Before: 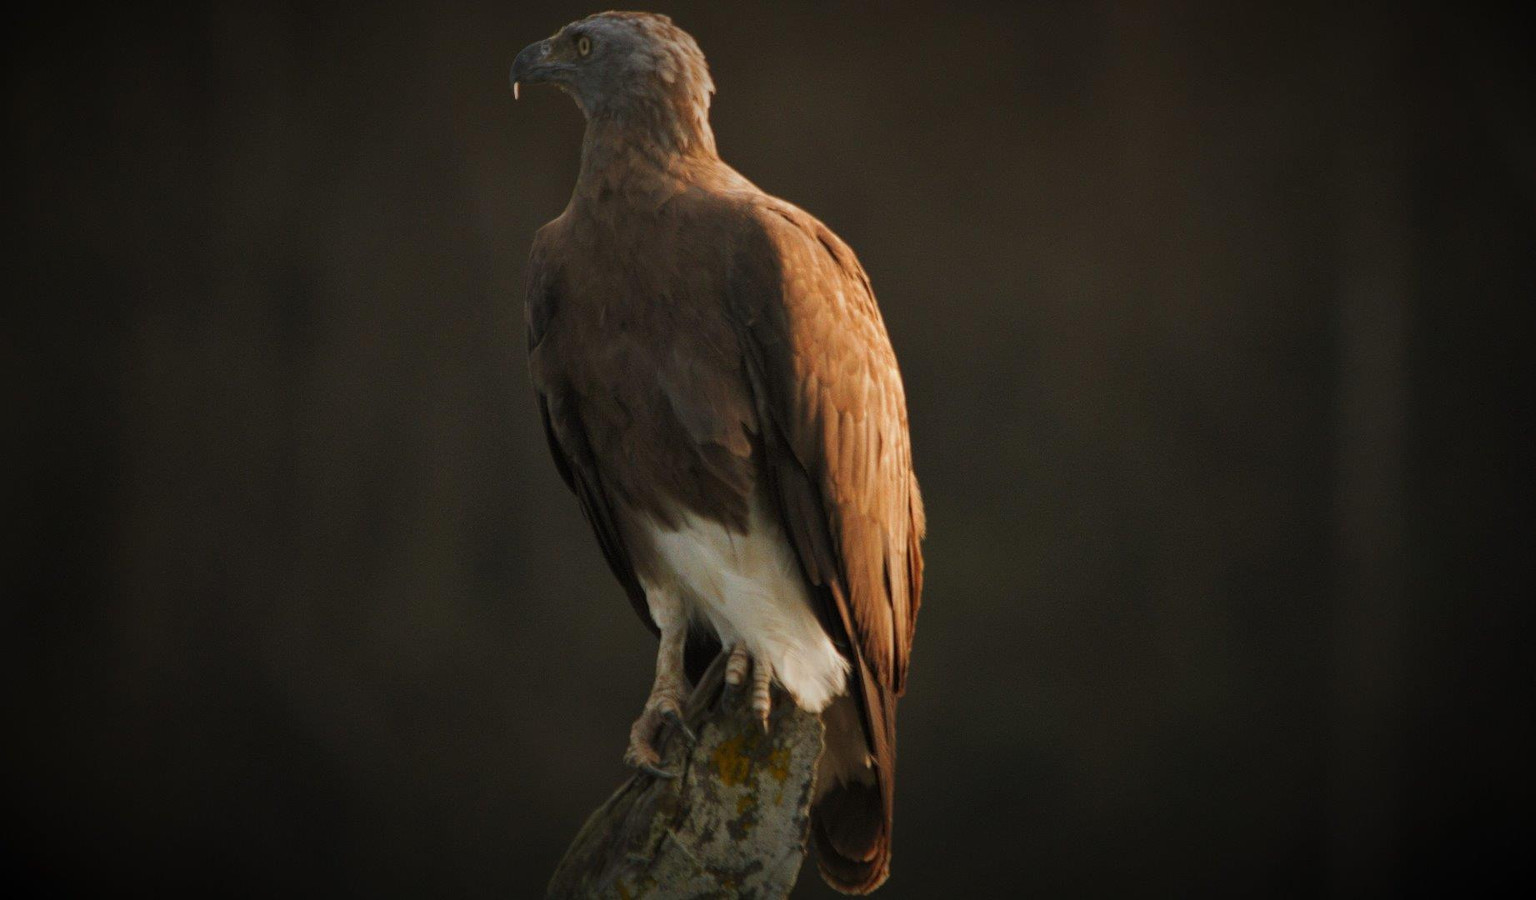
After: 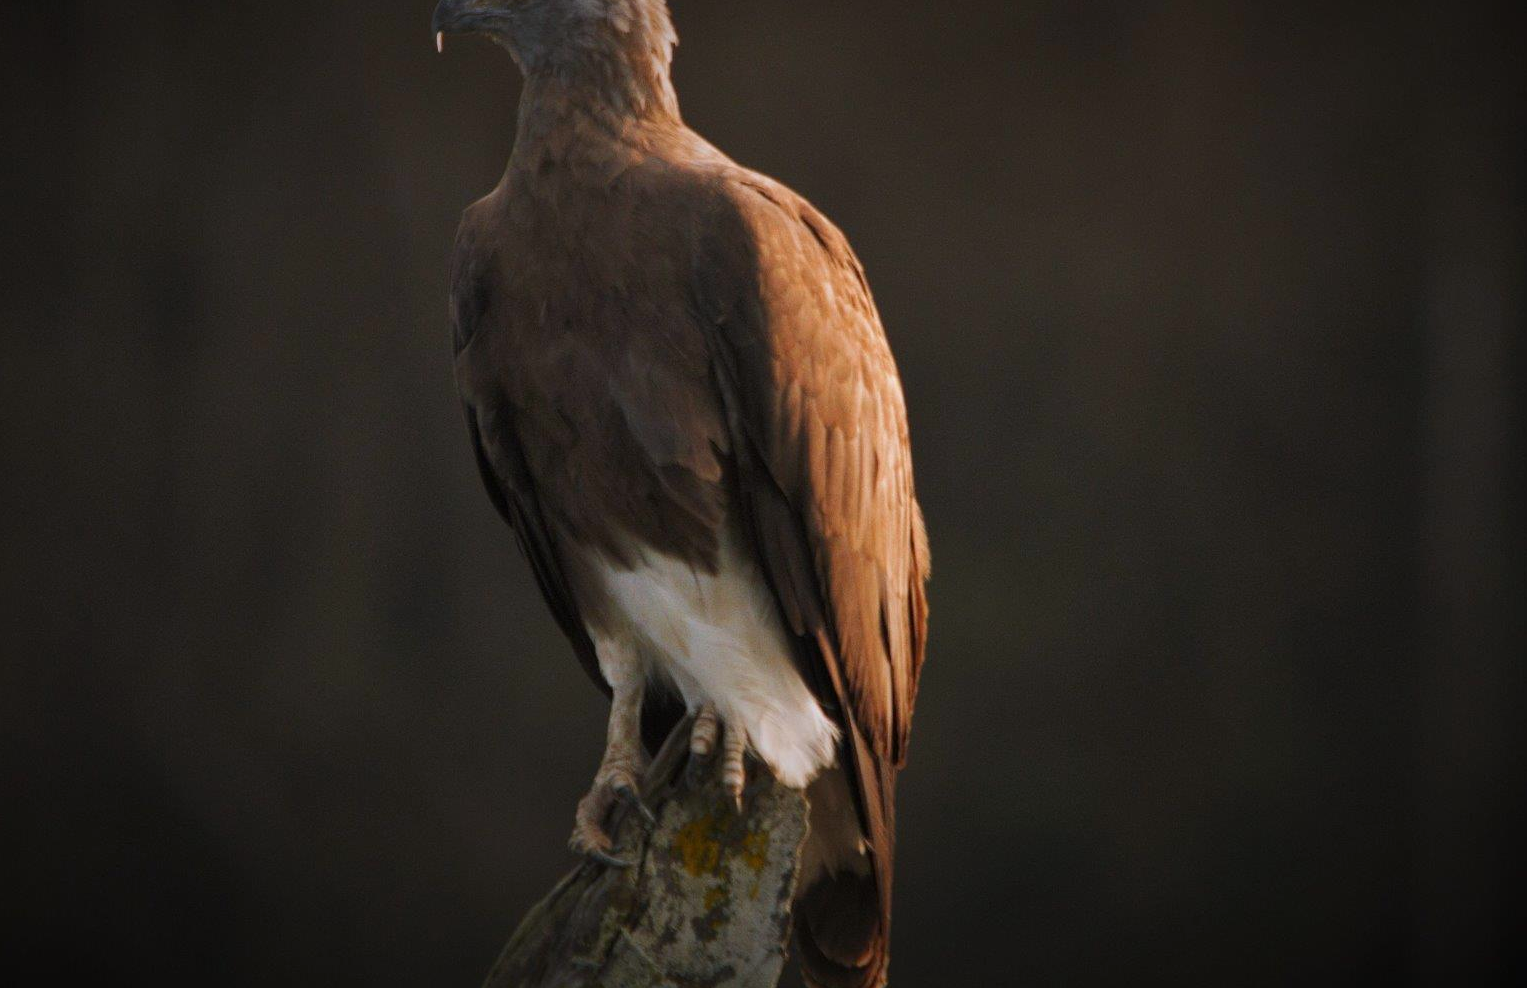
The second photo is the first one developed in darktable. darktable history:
white balance: red 1.004, blue 1.096
crop: left 9.807%, top 6.259%, right 7.334%, bottom 2.177%
